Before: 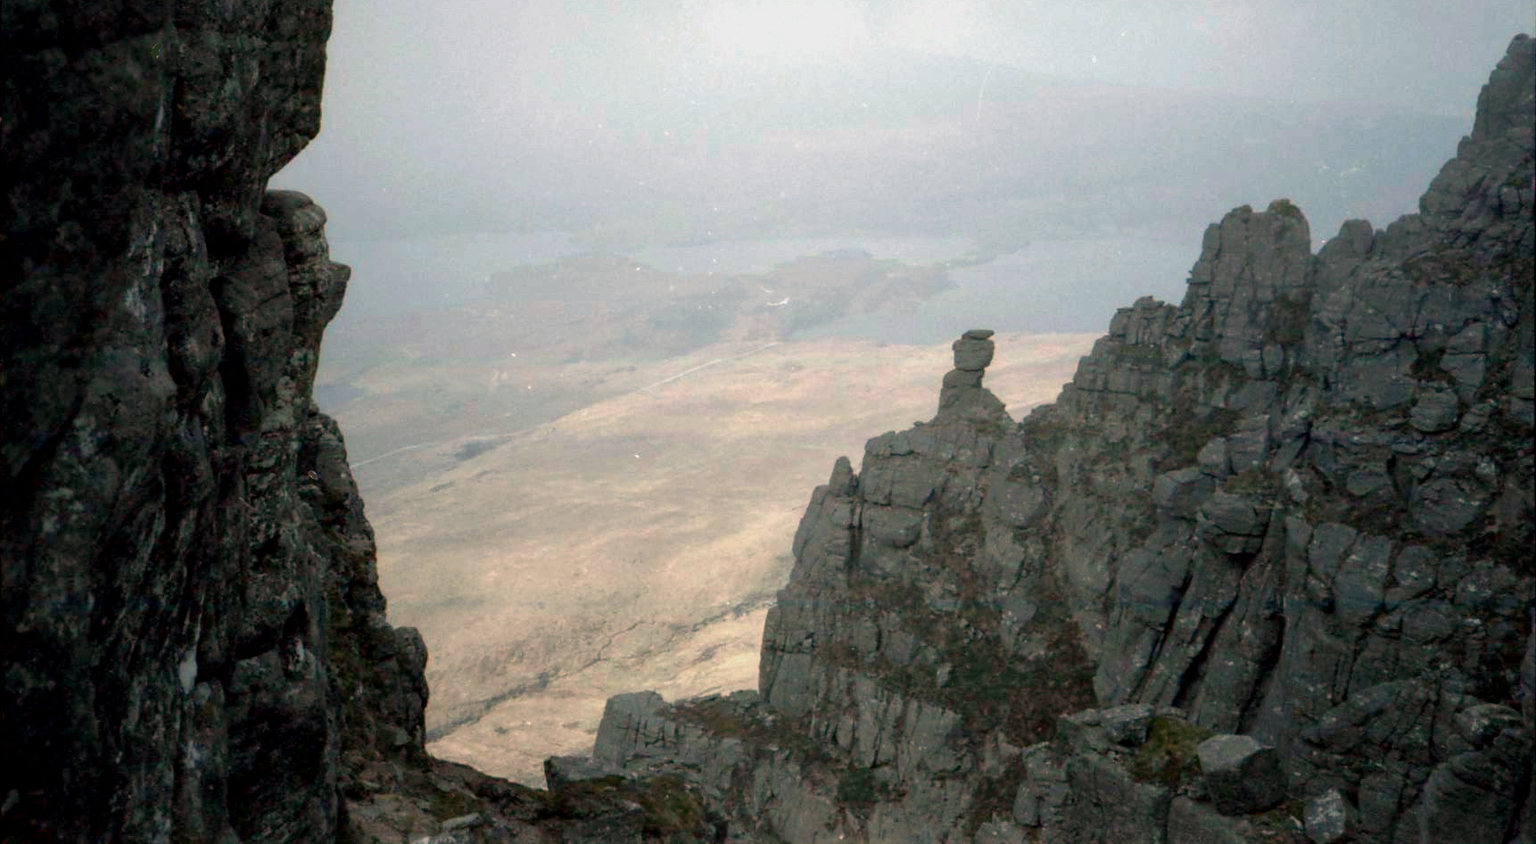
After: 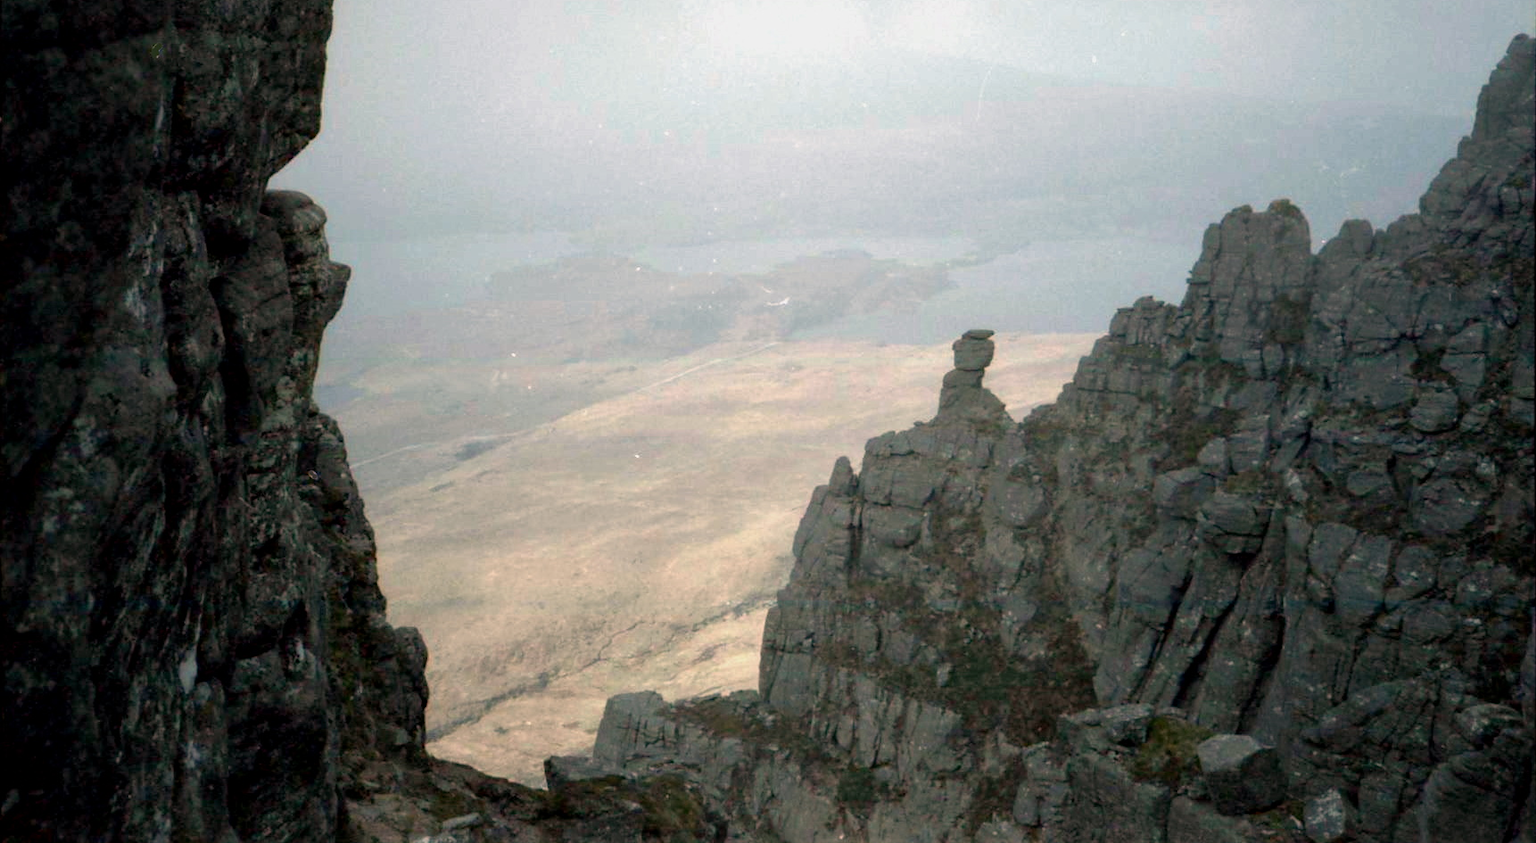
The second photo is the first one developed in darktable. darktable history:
levels: white 99.94%, levels [0, 0.492, 0.984]
